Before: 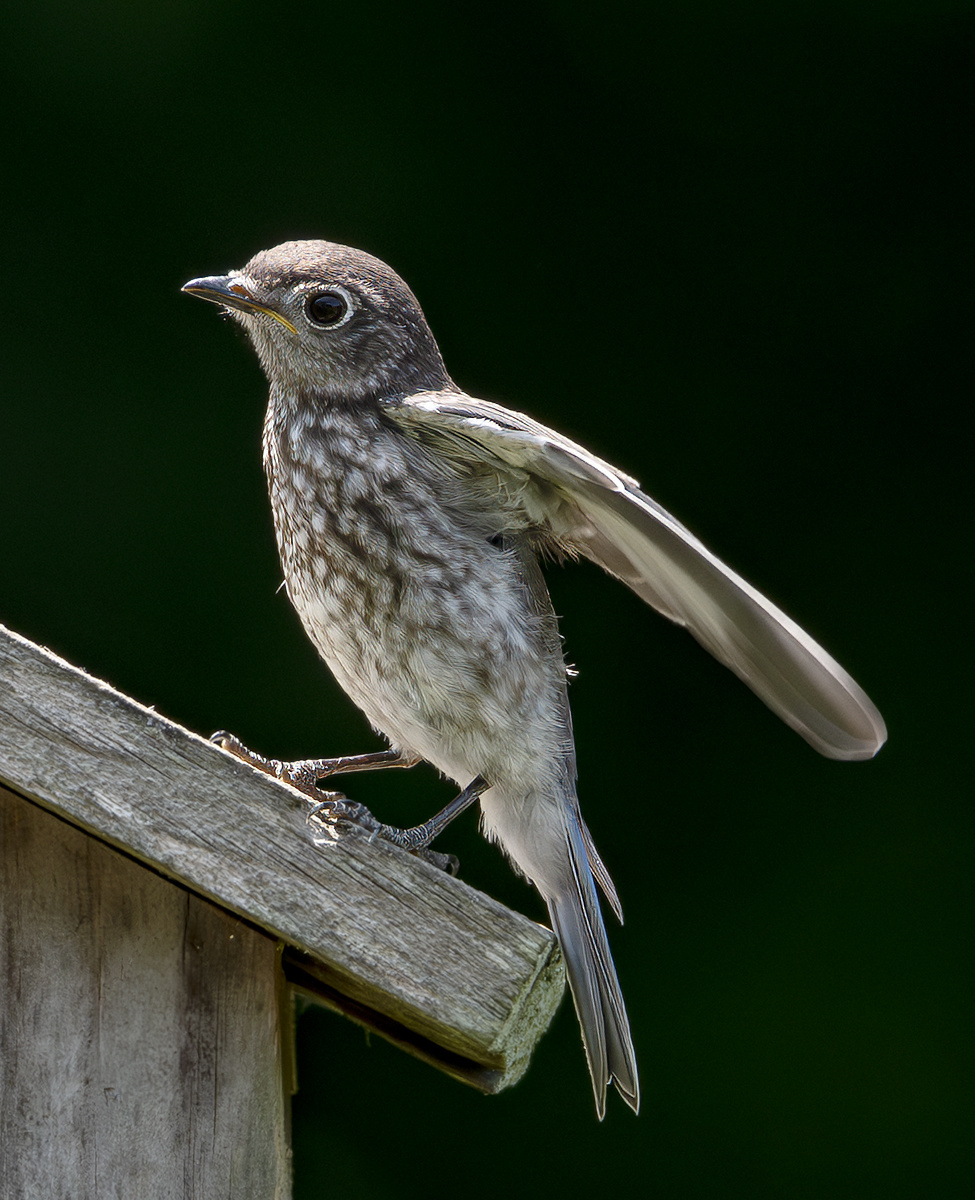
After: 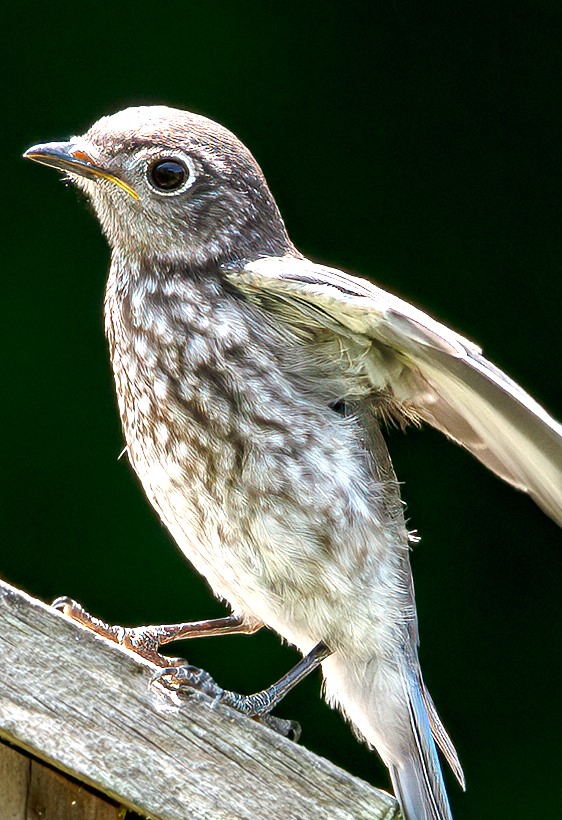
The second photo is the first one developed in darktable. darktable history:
exposure: black level correction 0, exposure 1.295 EV, compensate highlight preservation false
crop: left 16.21%, top 11.196%, right 26.061%, bottom 20.462%
